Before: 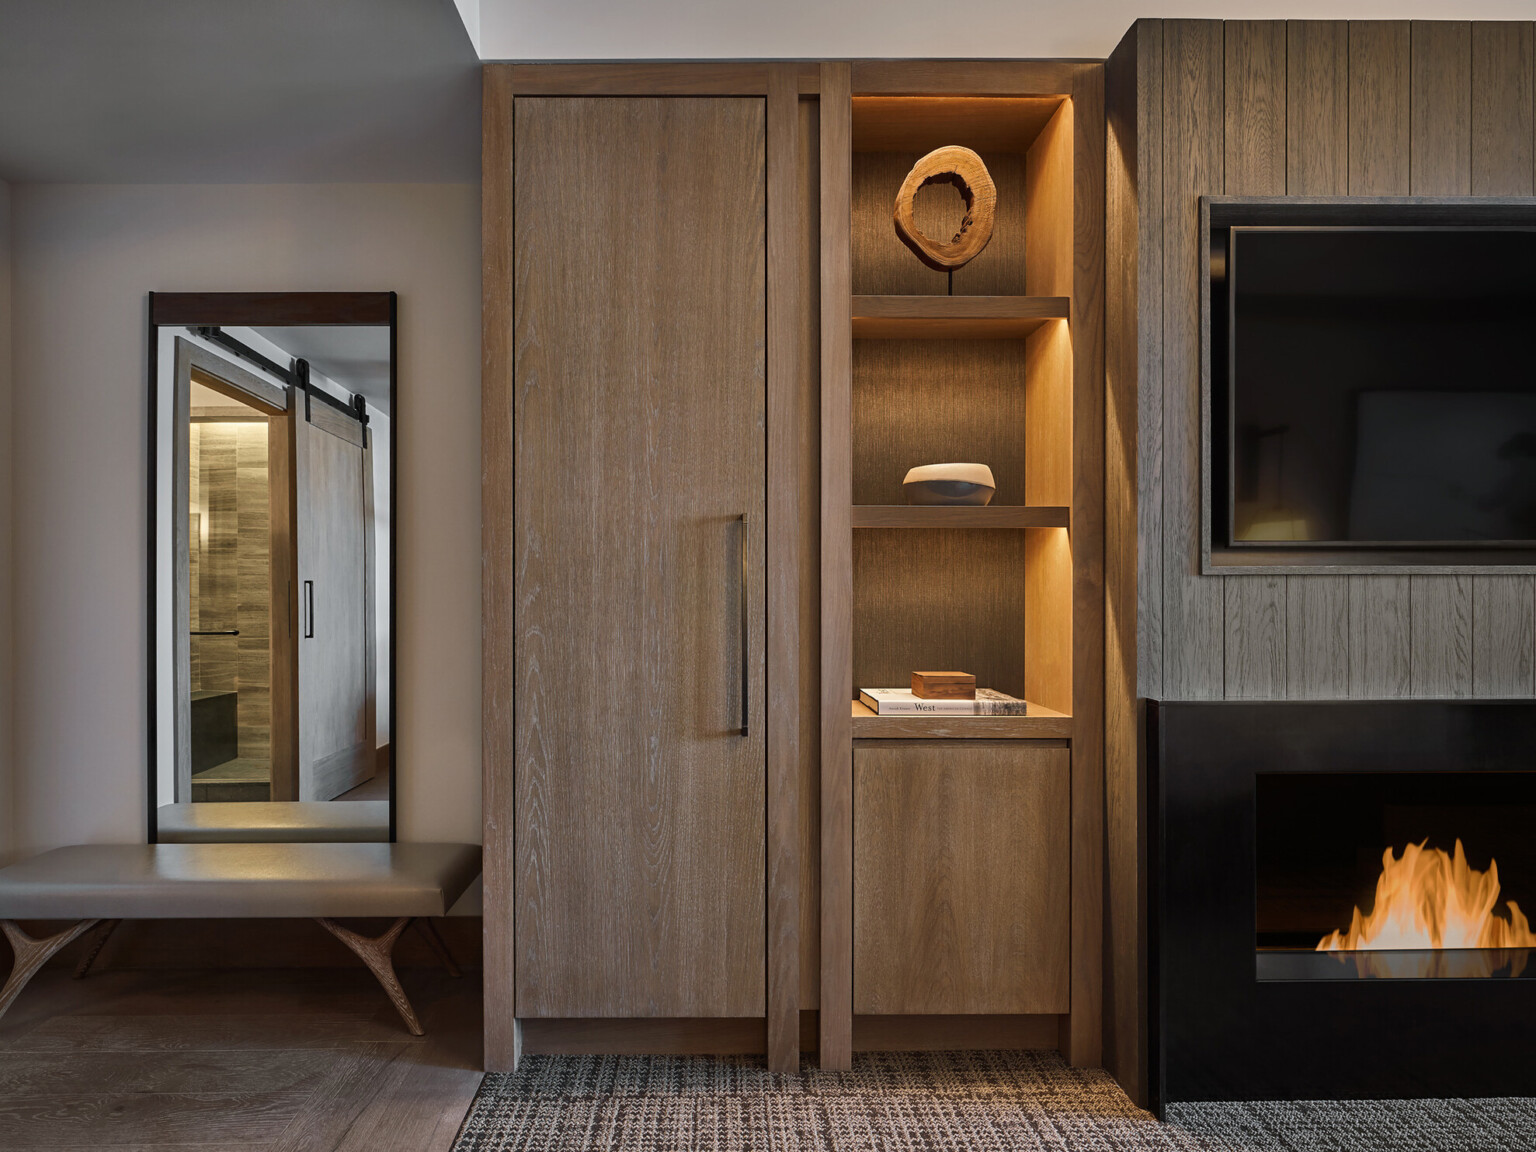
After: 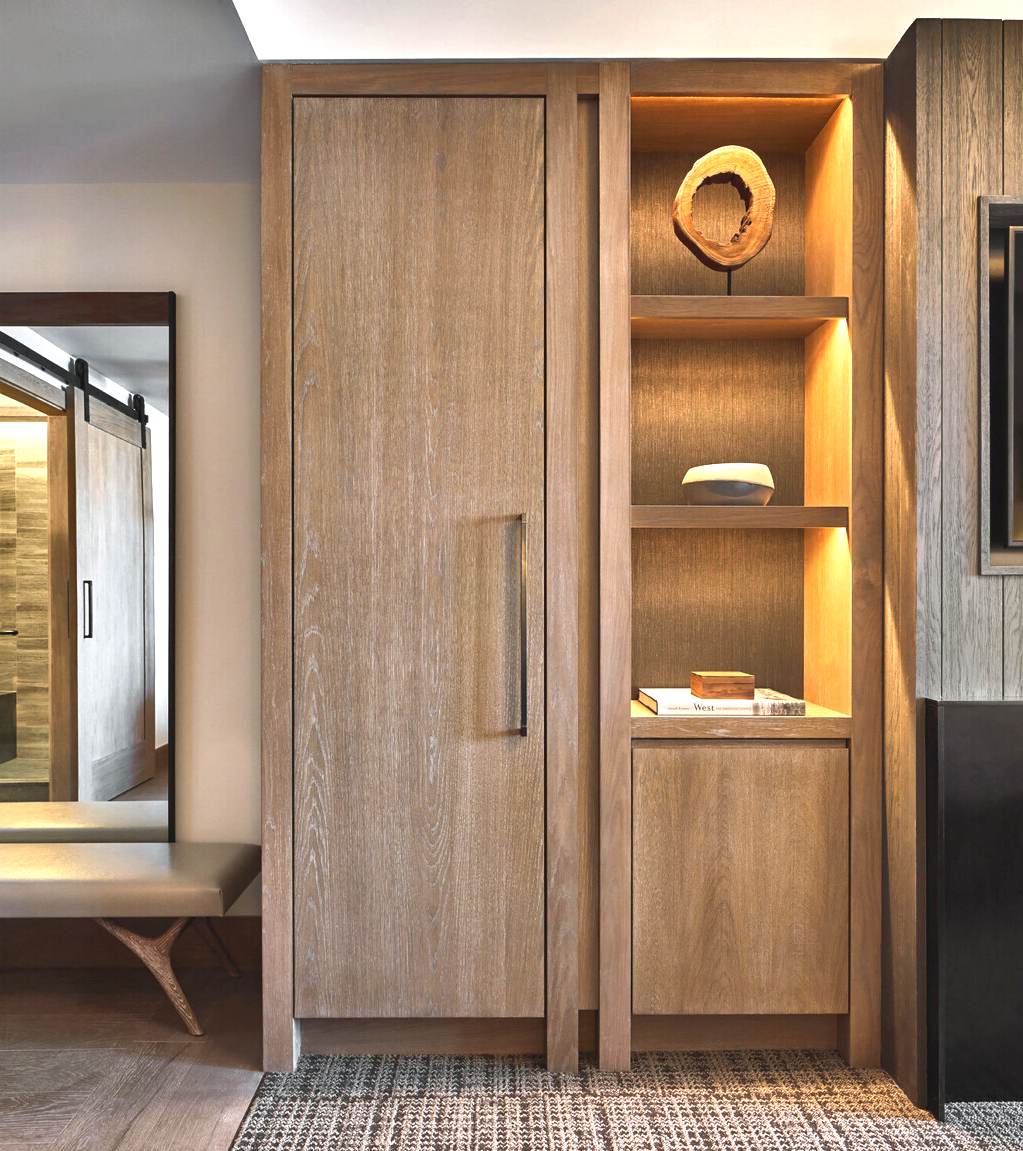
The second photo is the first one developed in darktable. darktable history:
exposure: black level correction -0.002, exposure 1.35 EV, compensate highlight preservation false
shadows and highlights: shadows 52.42, soften with gaussian
crop and rotate: left 14.436%, right 18.898%
